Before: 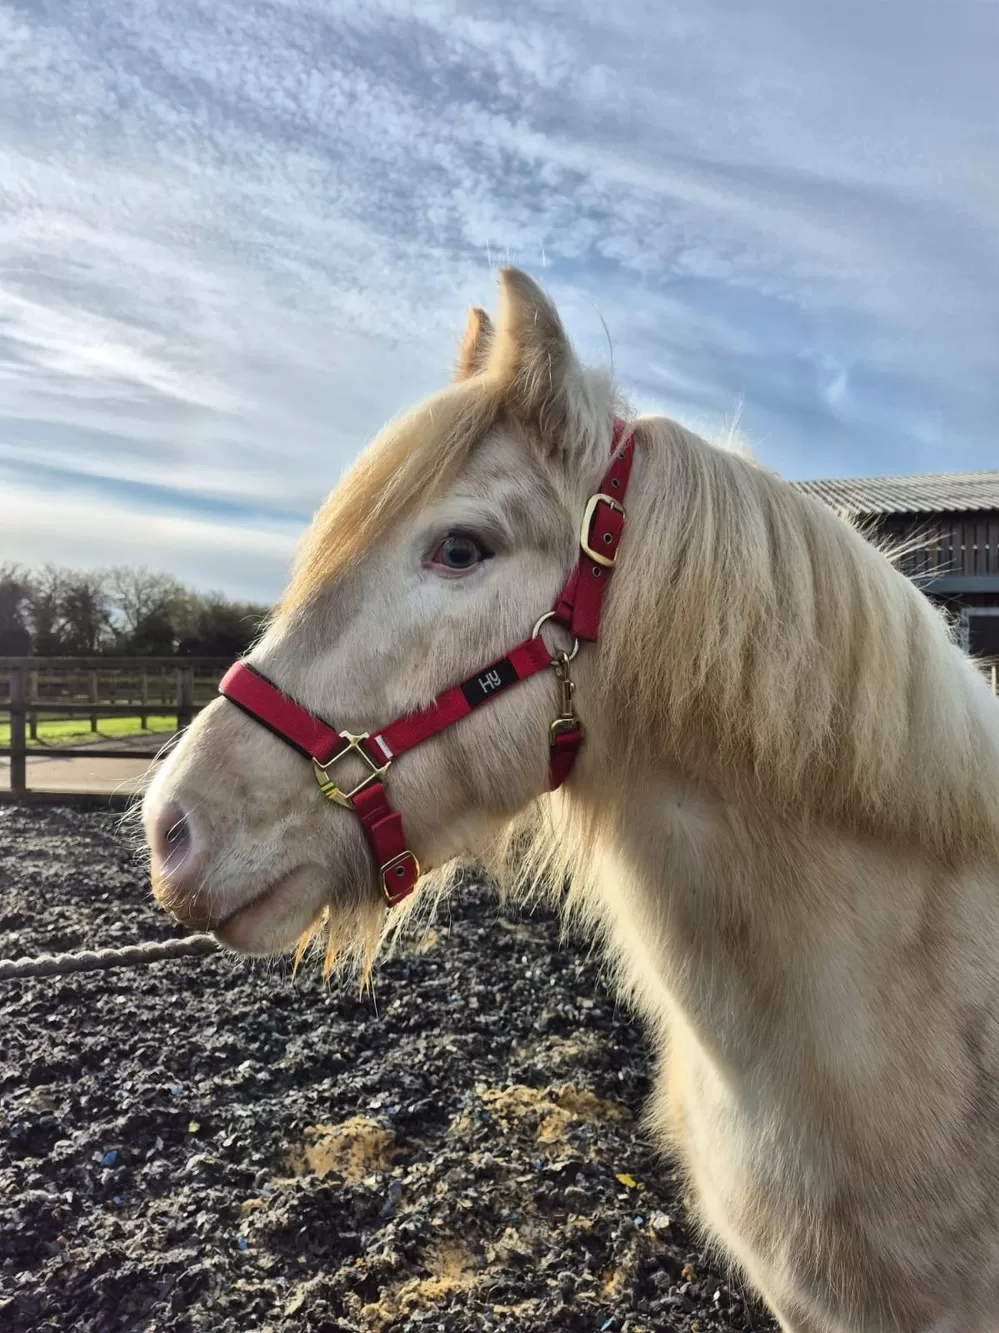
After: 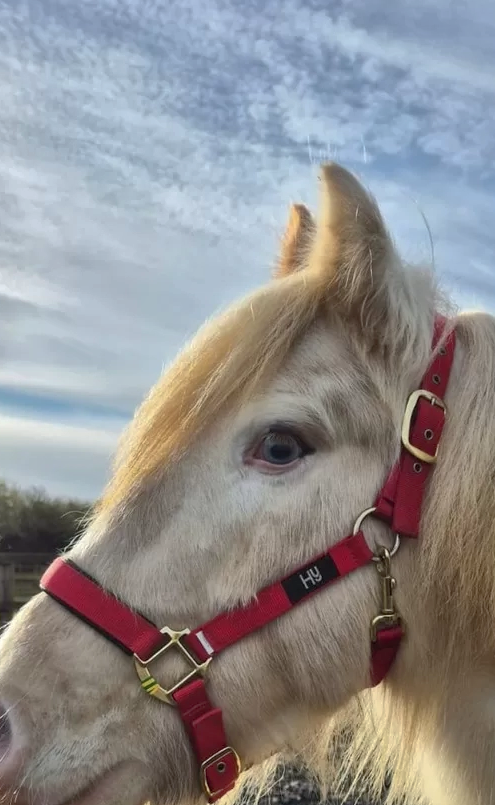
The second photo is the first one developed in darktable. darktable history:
shadows and highlights: on, module defaults
crop: left 17.943%, top 7.87%, right 32.483%, bottom 31.703%
